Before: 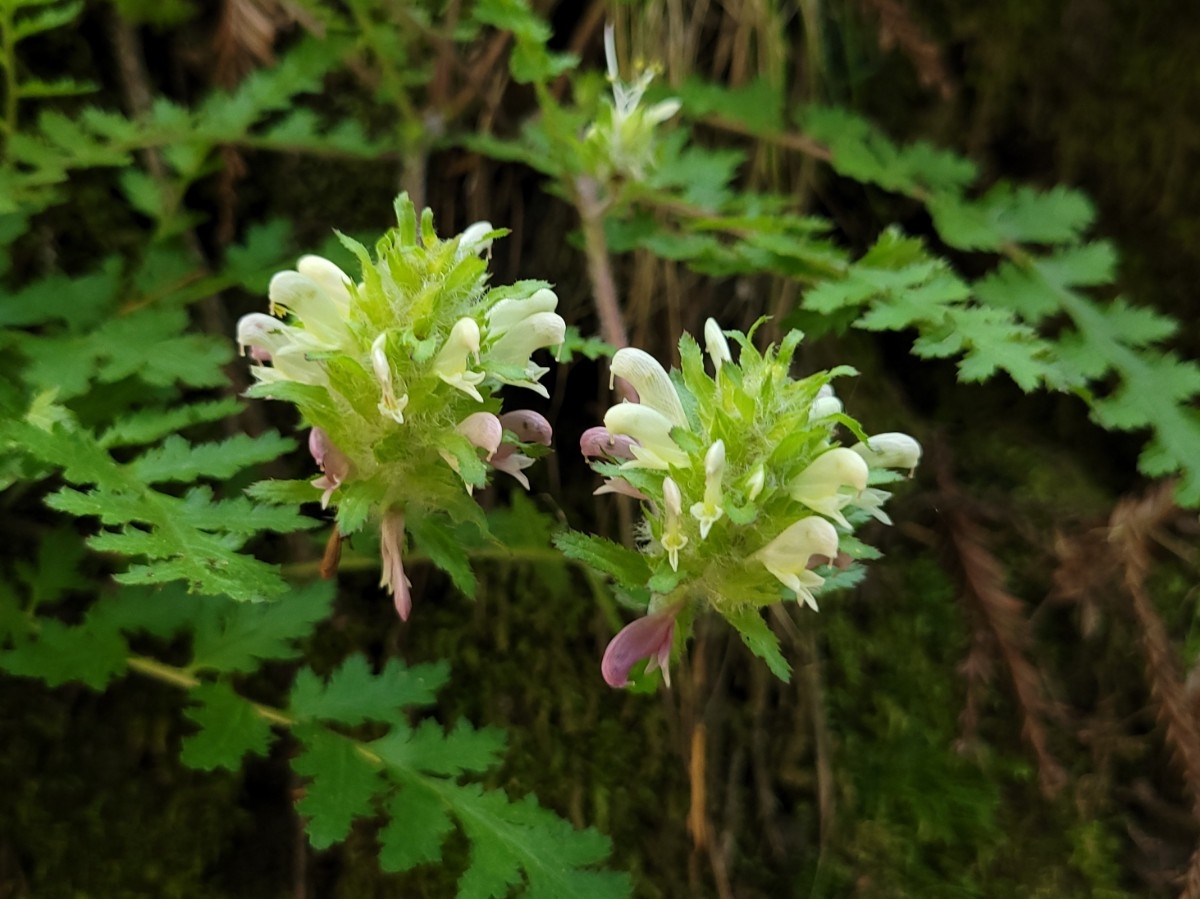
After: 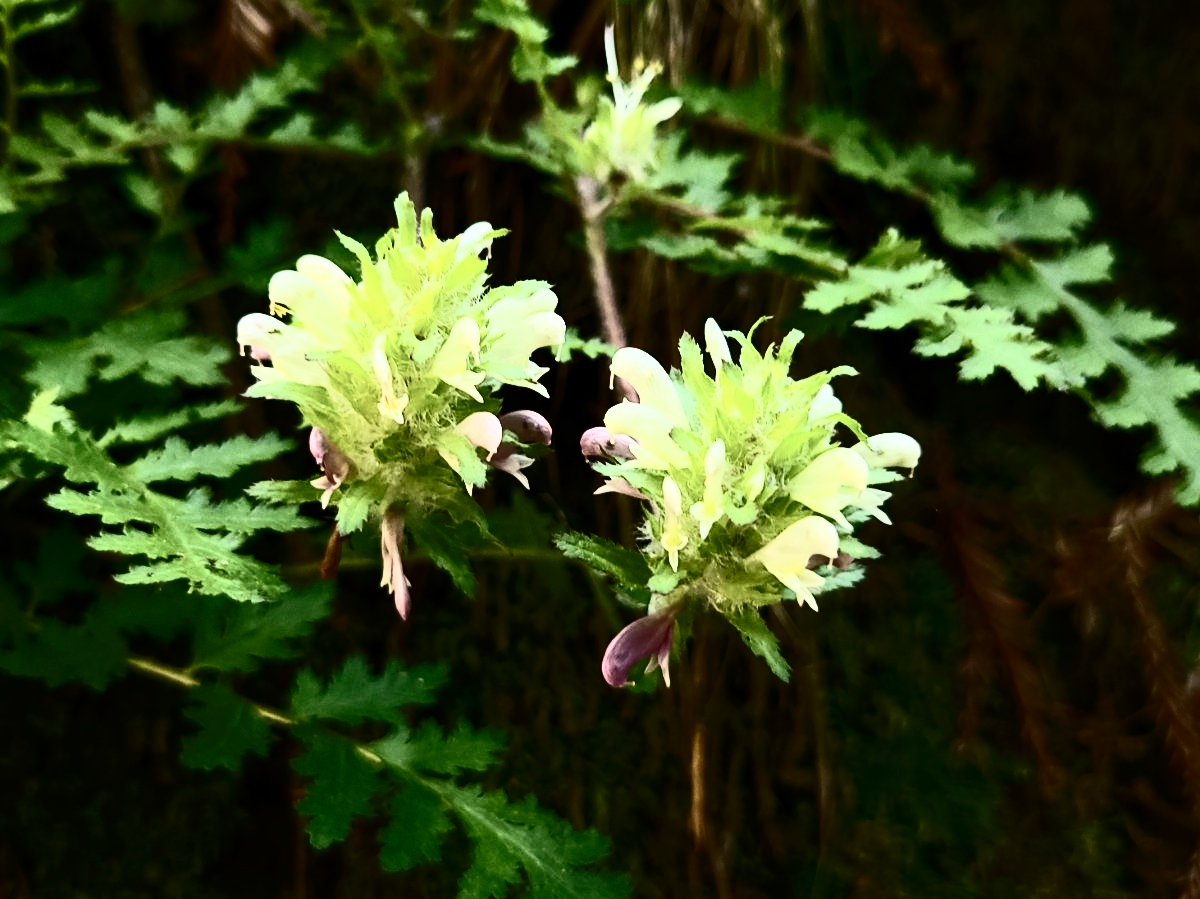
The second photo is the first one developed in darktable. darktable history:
contrast brightness saturation: contrast 0.917, brightness 0.197
